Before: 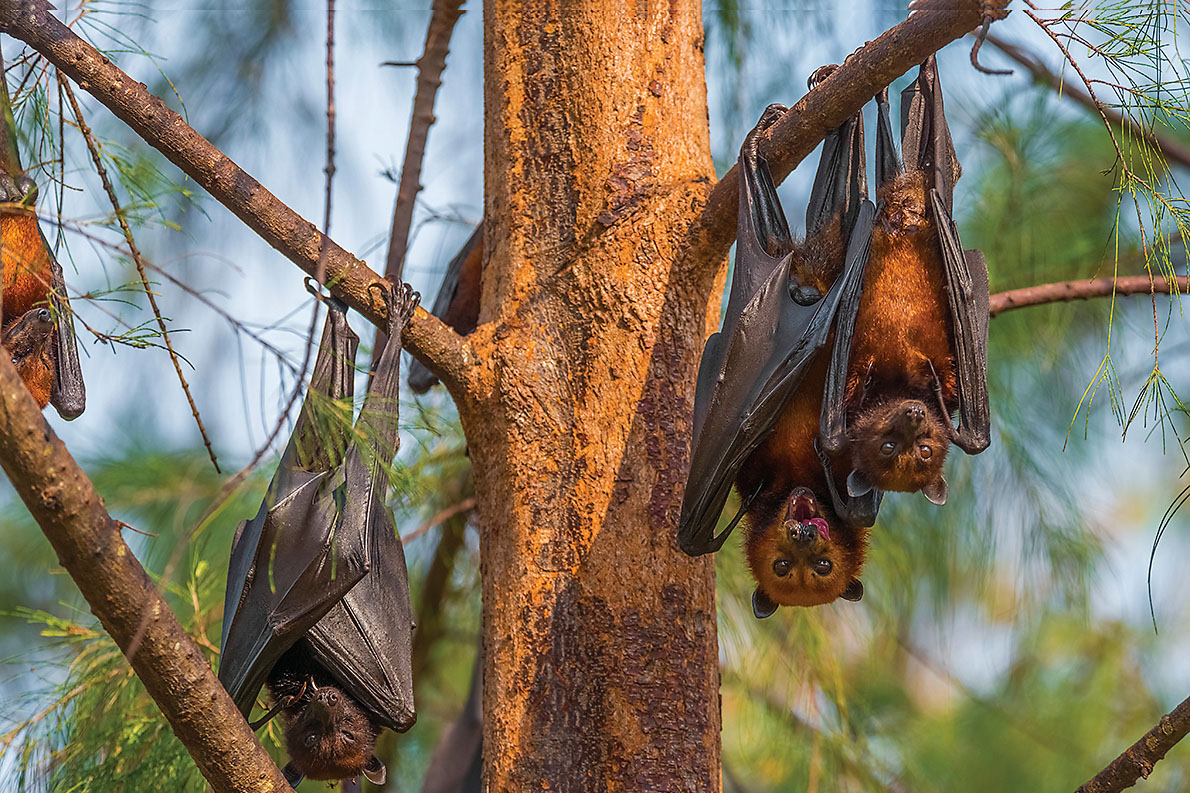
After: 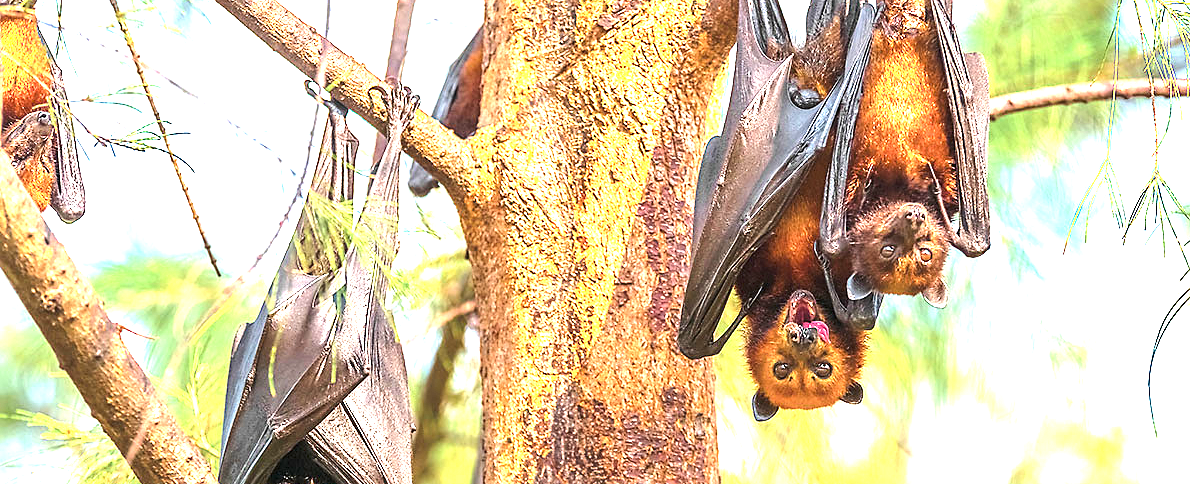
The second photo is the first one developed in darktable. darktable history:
exposure: black level correction 0, exposure 2.336 EV, compensate highlight preservation false
crop and rotate: top 24.853%, bottom 13.995%
sharpen: amount 0.207
tone equalizer: -8 EV -0.404 EV, -7 EV -0.405 EV, -6 EV -0.338 EV, -5 EV -0.192 EV, -3 EV 0.257 EV, -2 EV 0.35 EV, -1 EV 0.373 EV, +0 EV 0.42 EV, edges refinement/feathering 500, mask exposure compensation -1.57 EV, preserve details no
